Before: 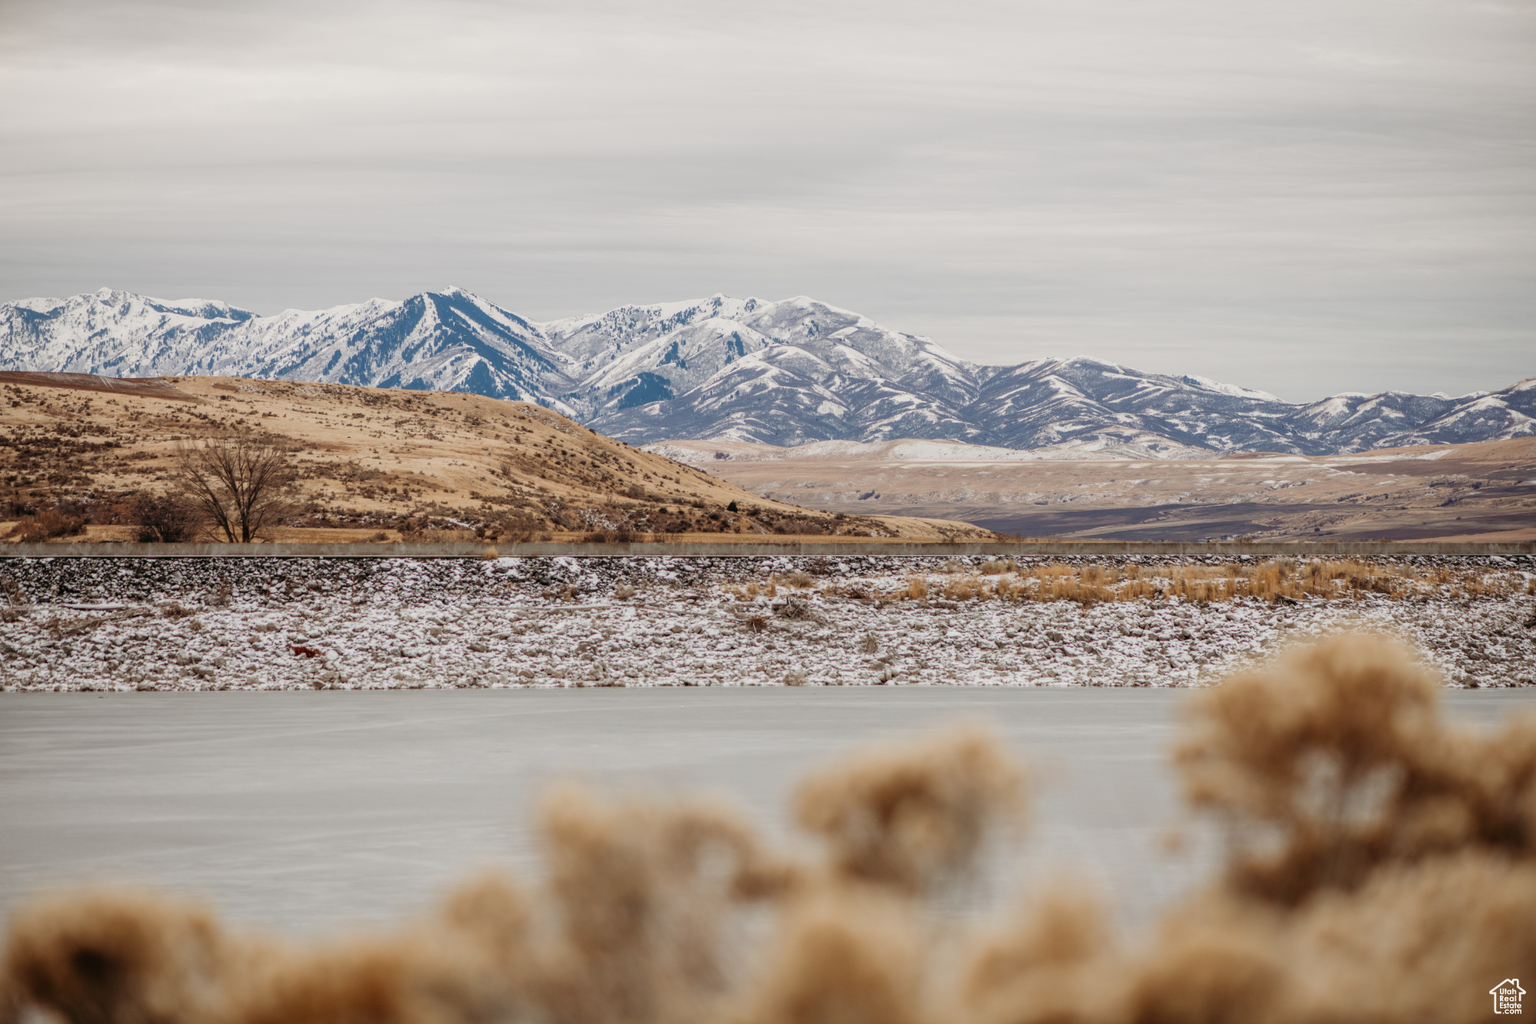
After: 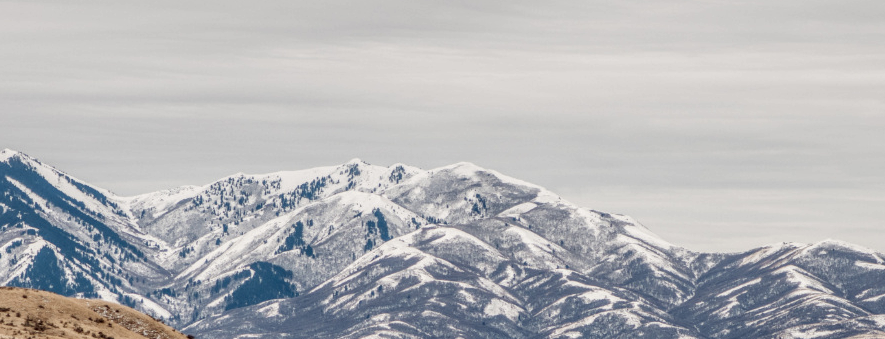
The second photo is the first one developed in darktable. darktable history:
local contrast: highlights 30%, detail 150%
crop: left 29.018%, top 16.786%, right 26.705%, bottom 57.78%
